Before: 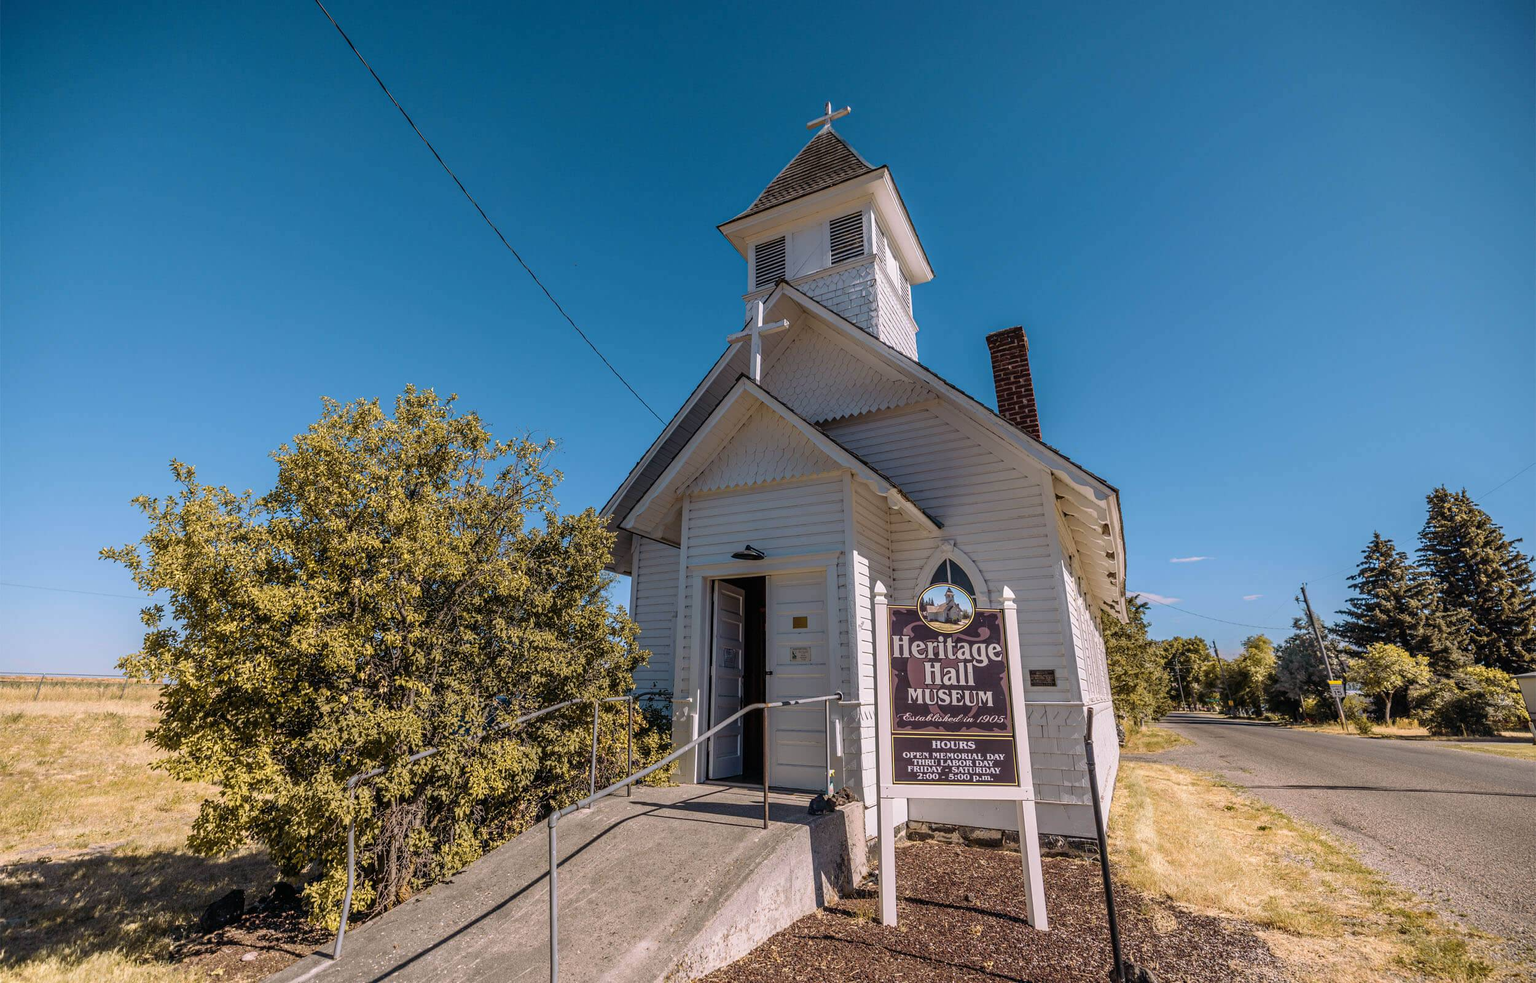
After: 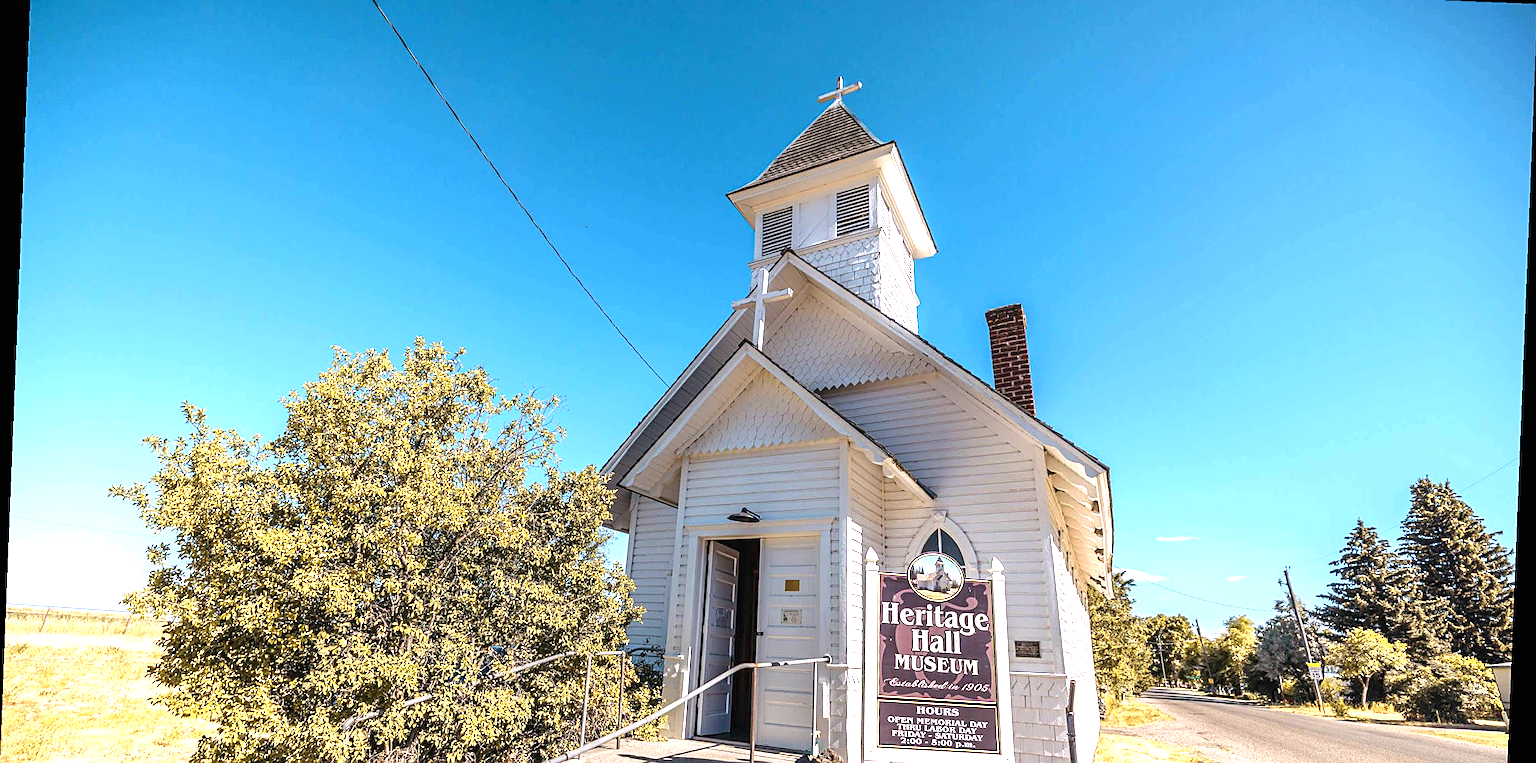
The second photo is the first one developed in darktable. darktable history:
exposure: black level correction 0, exposure 1.45 EV, compensate exposure bias true, compensate highlight preservation false
crop: left 0.387%, top 5.469%, bottom 19.809%
sharpen: on, module defaults
rotate and perspective: rotation 2.27°, automatic cropping off
